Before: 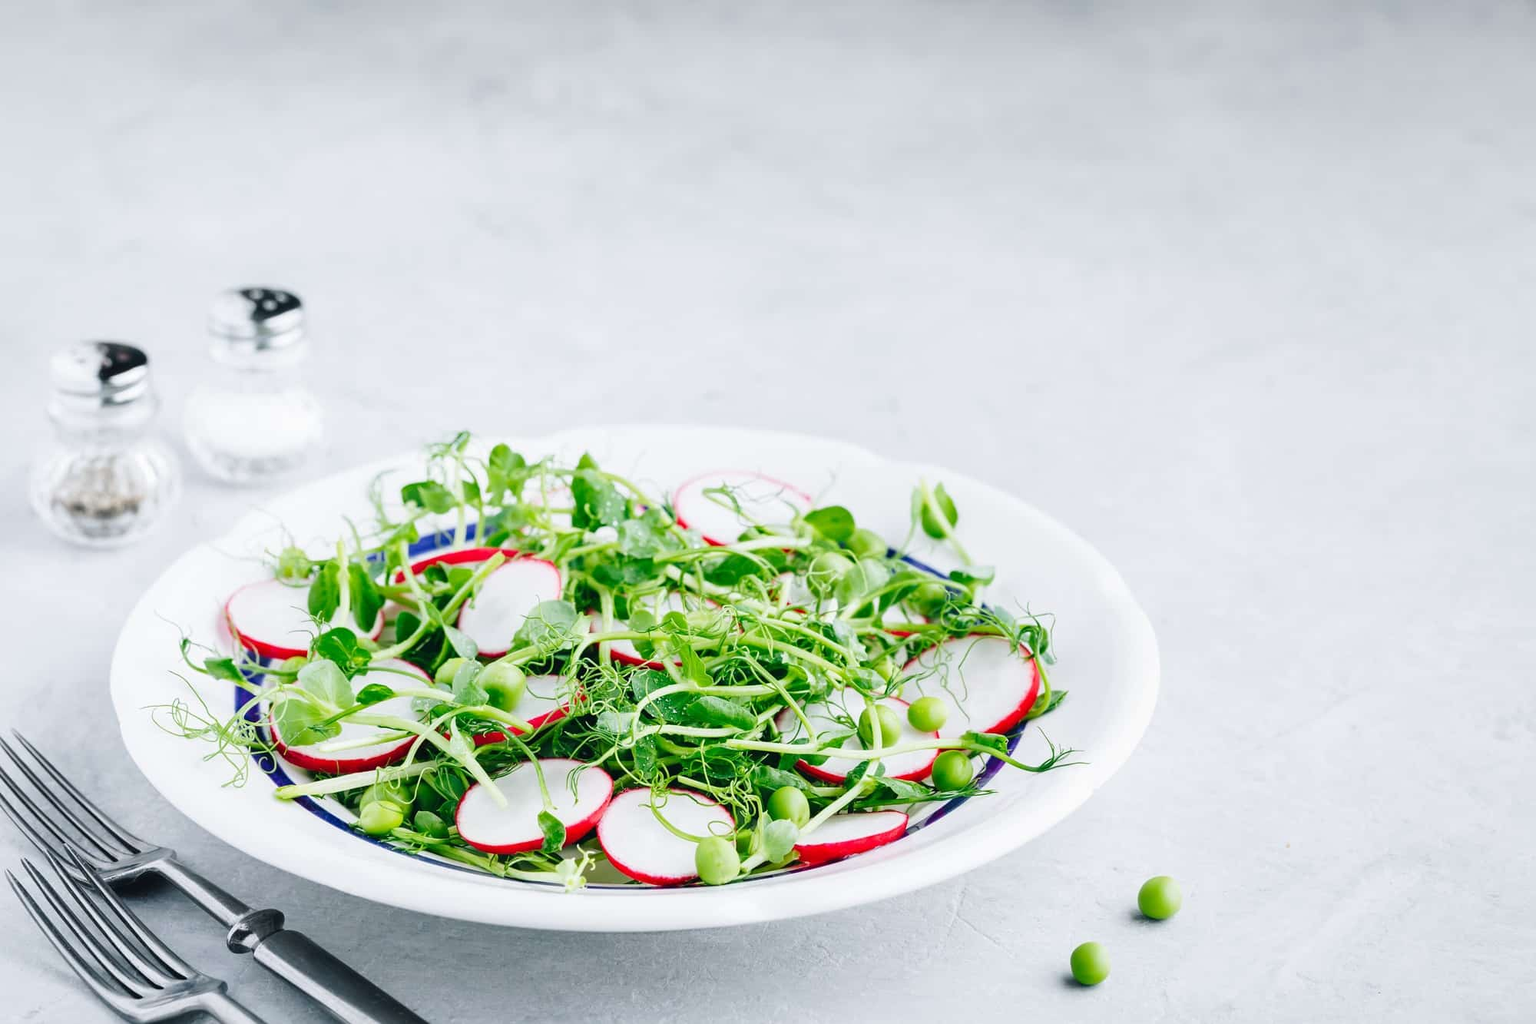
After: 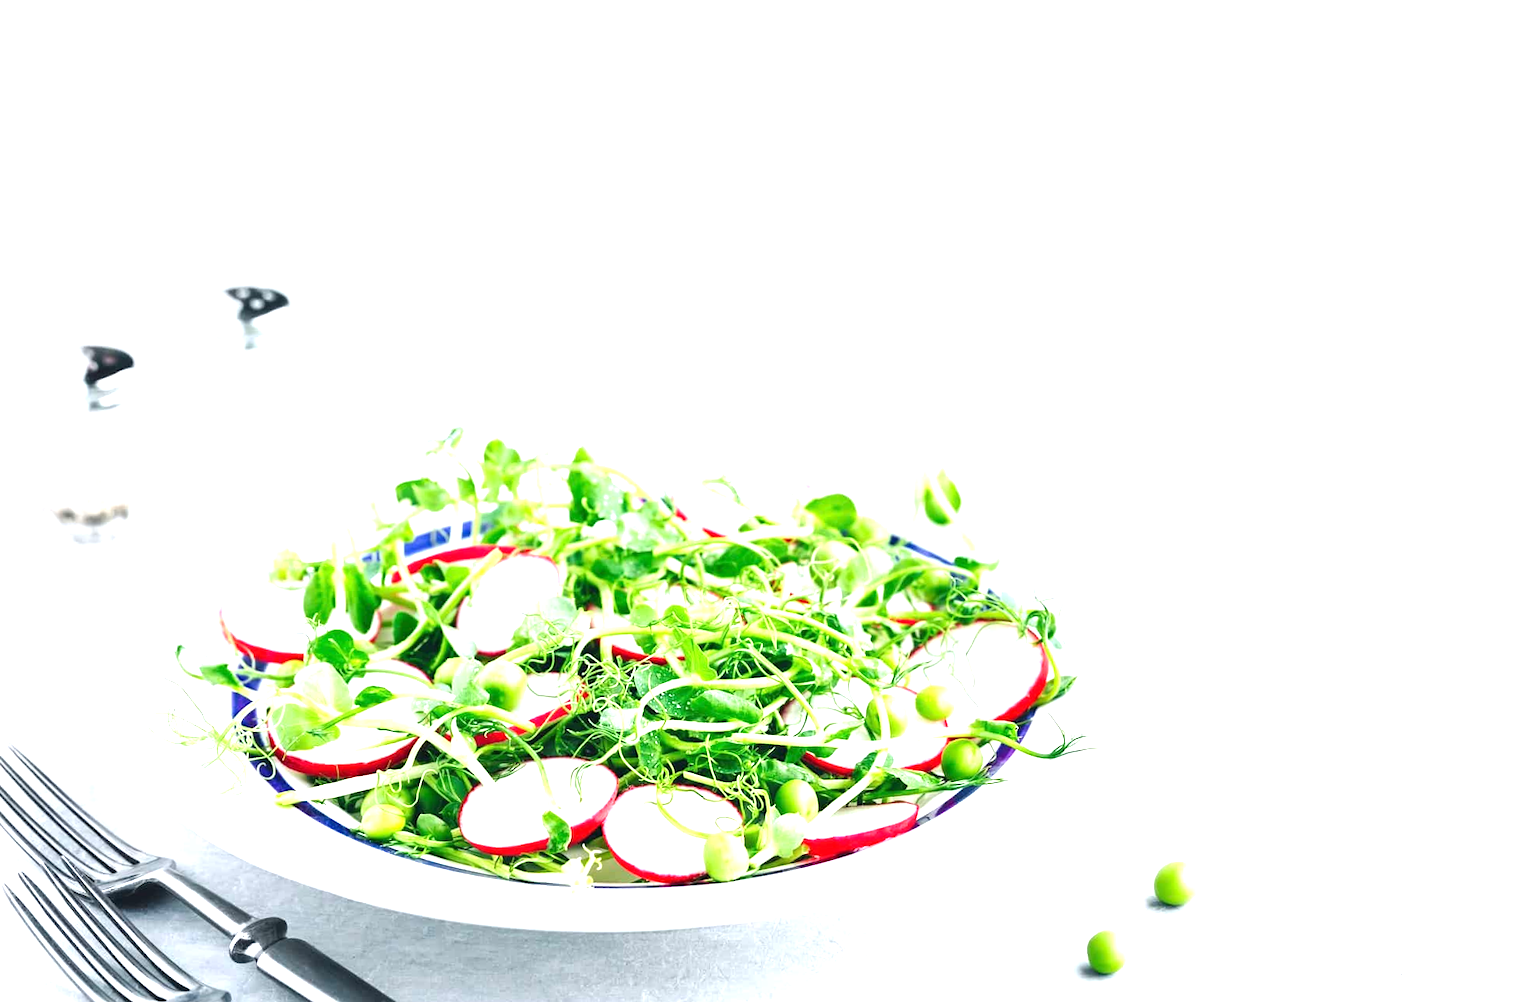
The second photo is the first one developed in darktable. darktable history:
exposure: black level correction 0, exposure 1.1 EV, compensate exposure bias true, compensate highlight preservation false
rotate and perspective: rotation -1.42°, crop left 0.016, crop right 0.984, crop top 0.035, crop bottom 0.965
